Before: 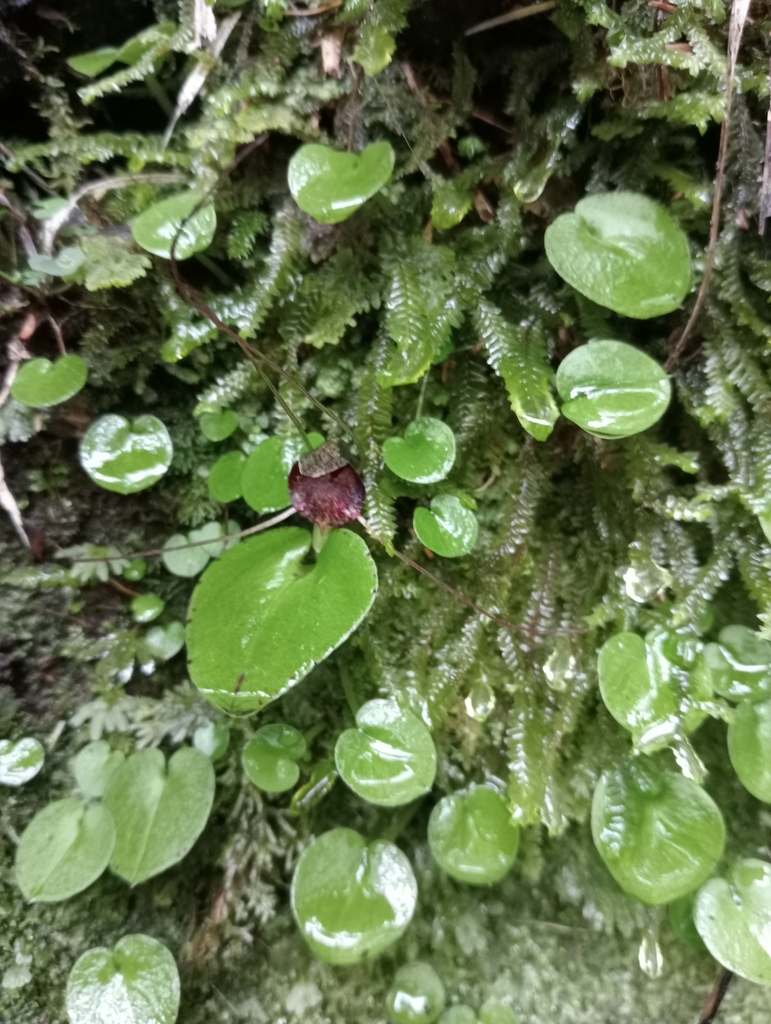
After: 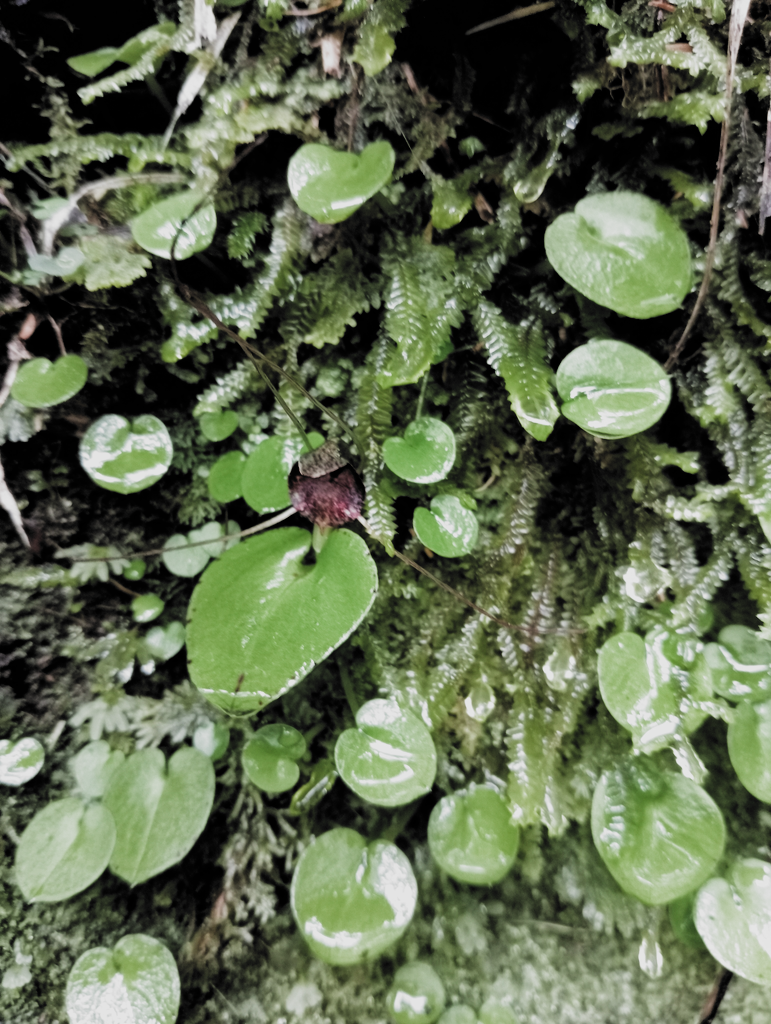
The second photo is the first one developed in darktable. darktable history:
filmic rgb: black relative exposure -5.01 EV, white relative exposure 4 EV, hardness 2.89, contrast 1.299, highlights saturation mix -30.48%, add noise in highlights 0.001, color science v3 (2019), use custom middle-gray values true, contrast in highlights soft
